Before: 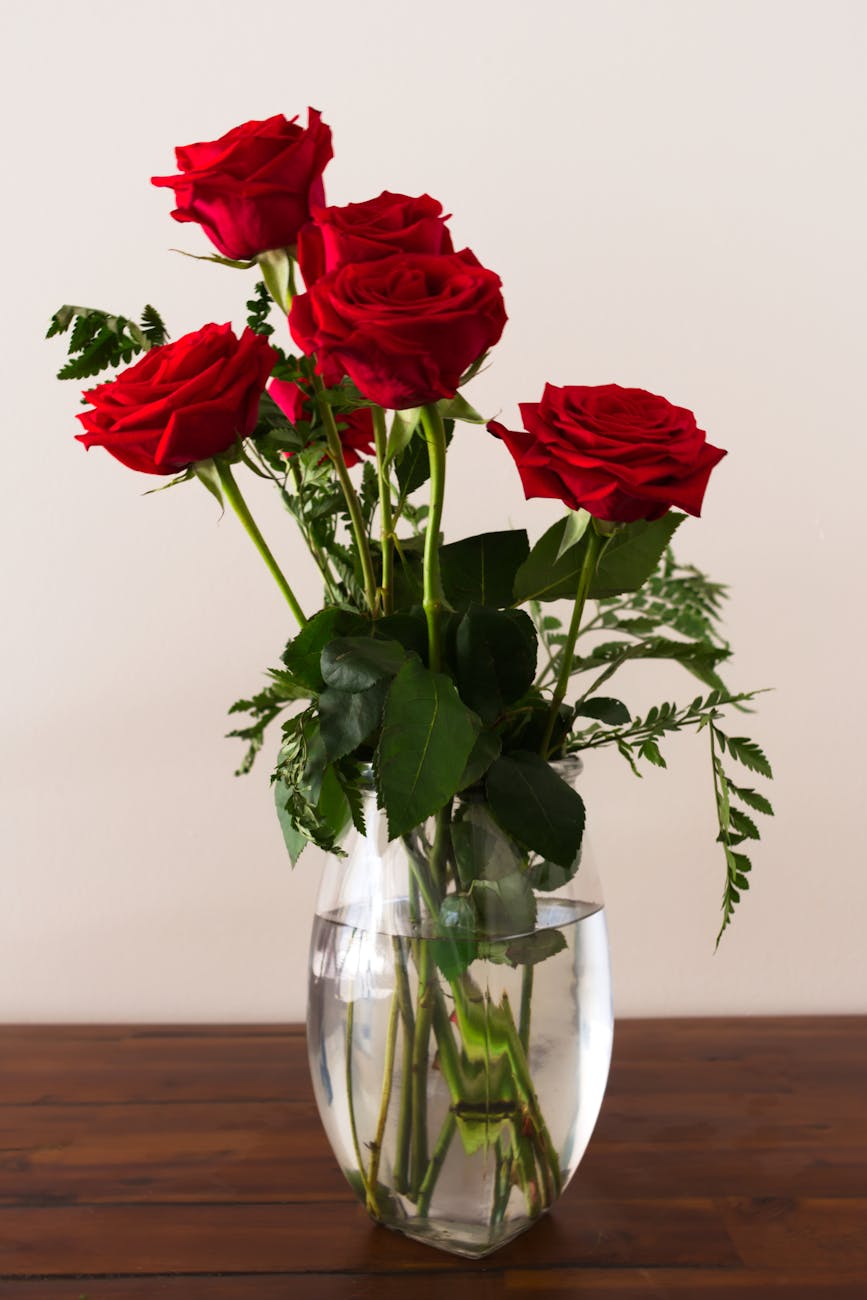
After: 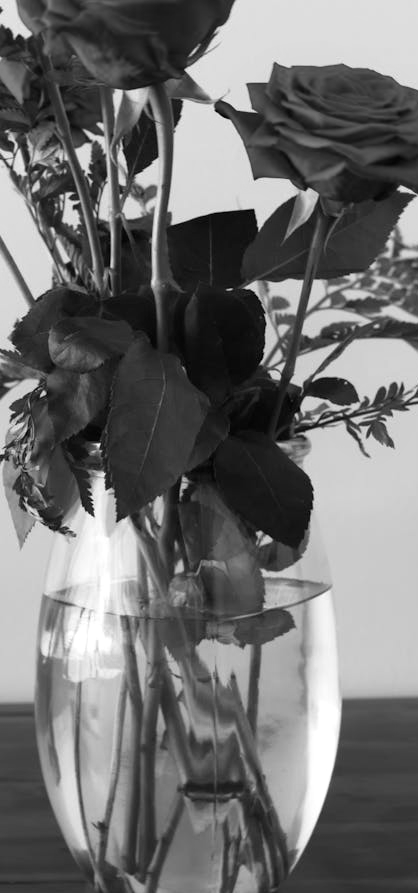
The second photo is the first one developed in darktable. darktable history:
monochrome: on, module defaults
crop: left 31.379%, top 24.658%, right 20.326%, bottom 6.628%
white balance: red 1.009, blue 1.027
